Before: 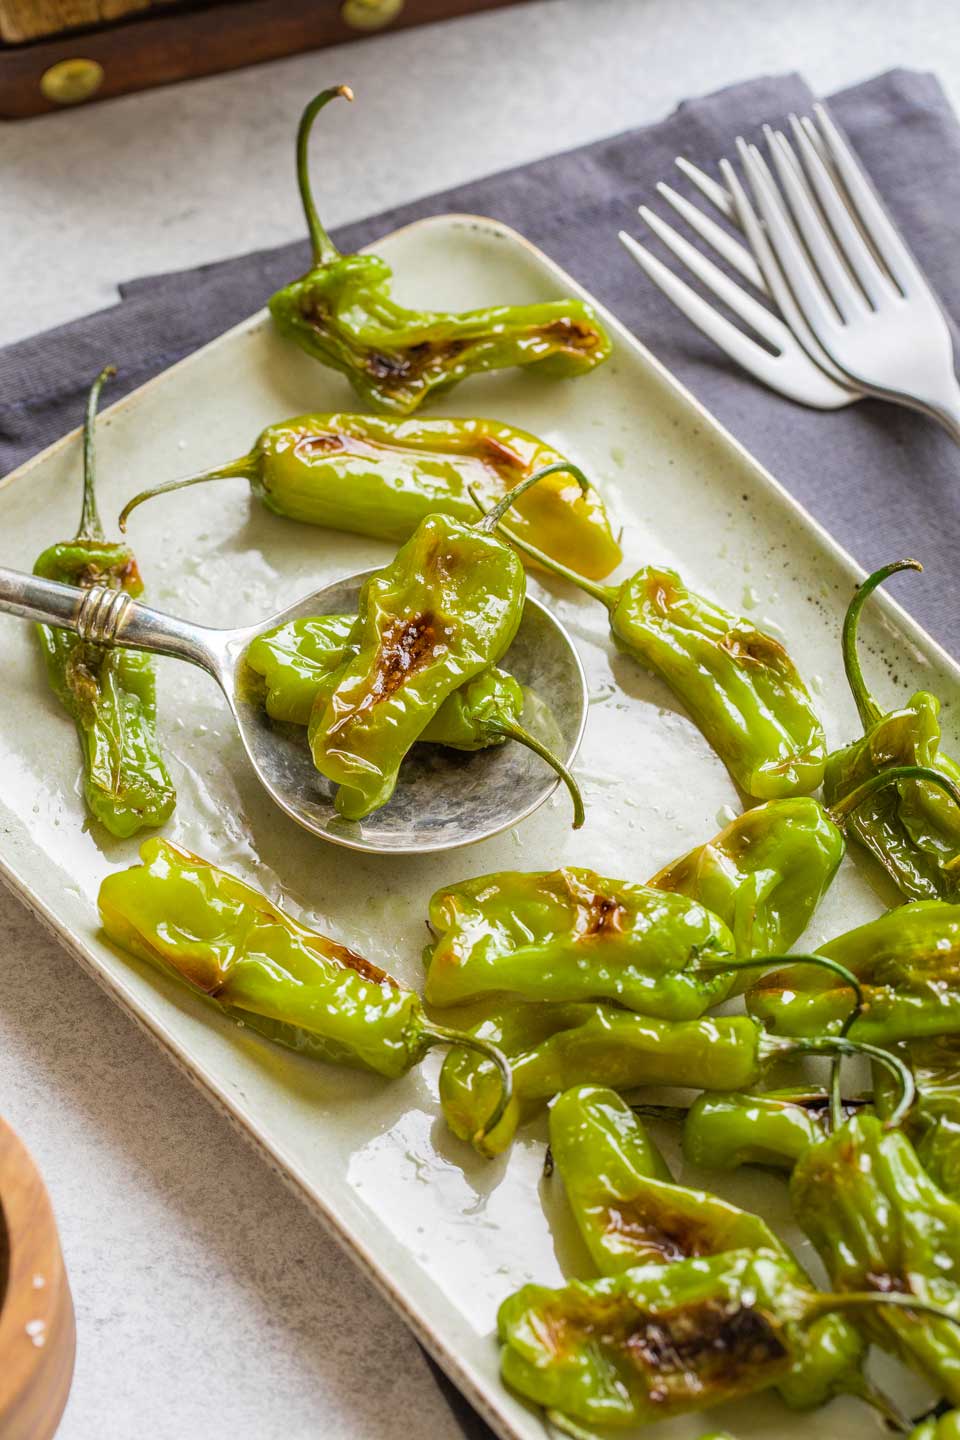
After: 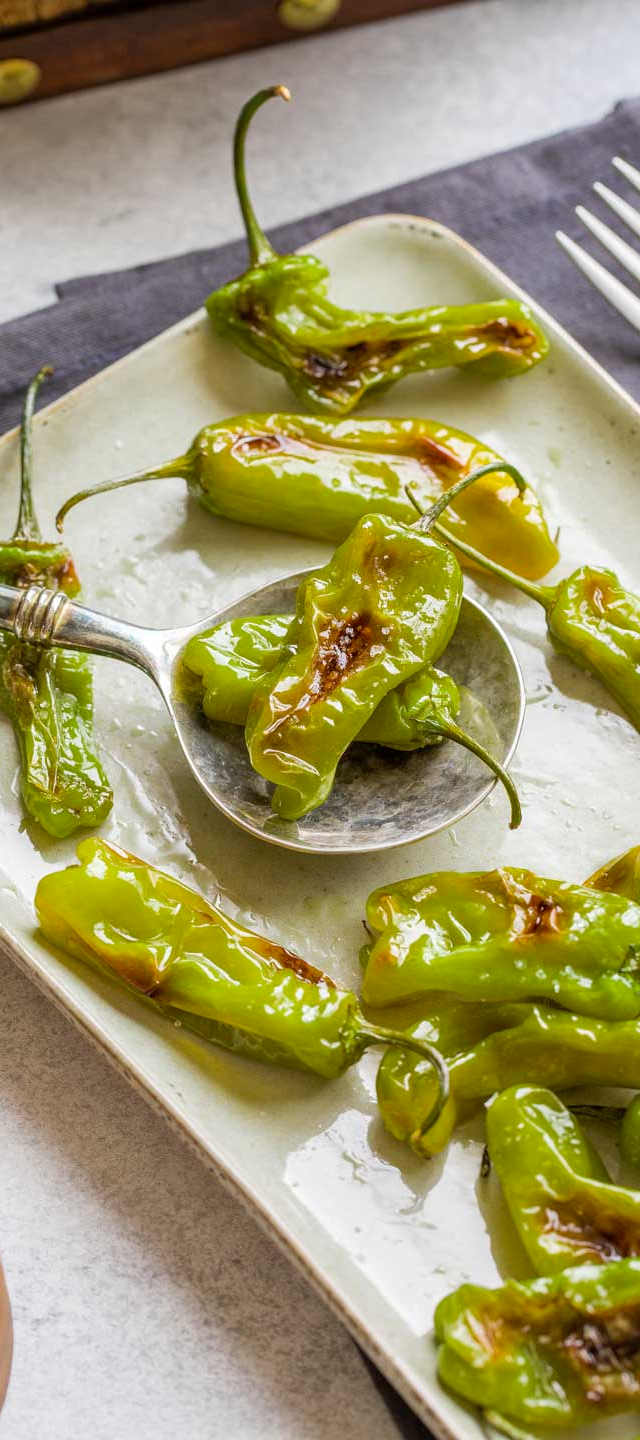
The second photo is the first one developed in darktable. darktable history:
shadows and highlights: shadows 29.61, highlights -30.47, low approximation 0.01, soften with gaussian
crop and rotate: left 6.617%, right 26.717%
exposure: black level correction 0.001, compensate highlight preservation false
